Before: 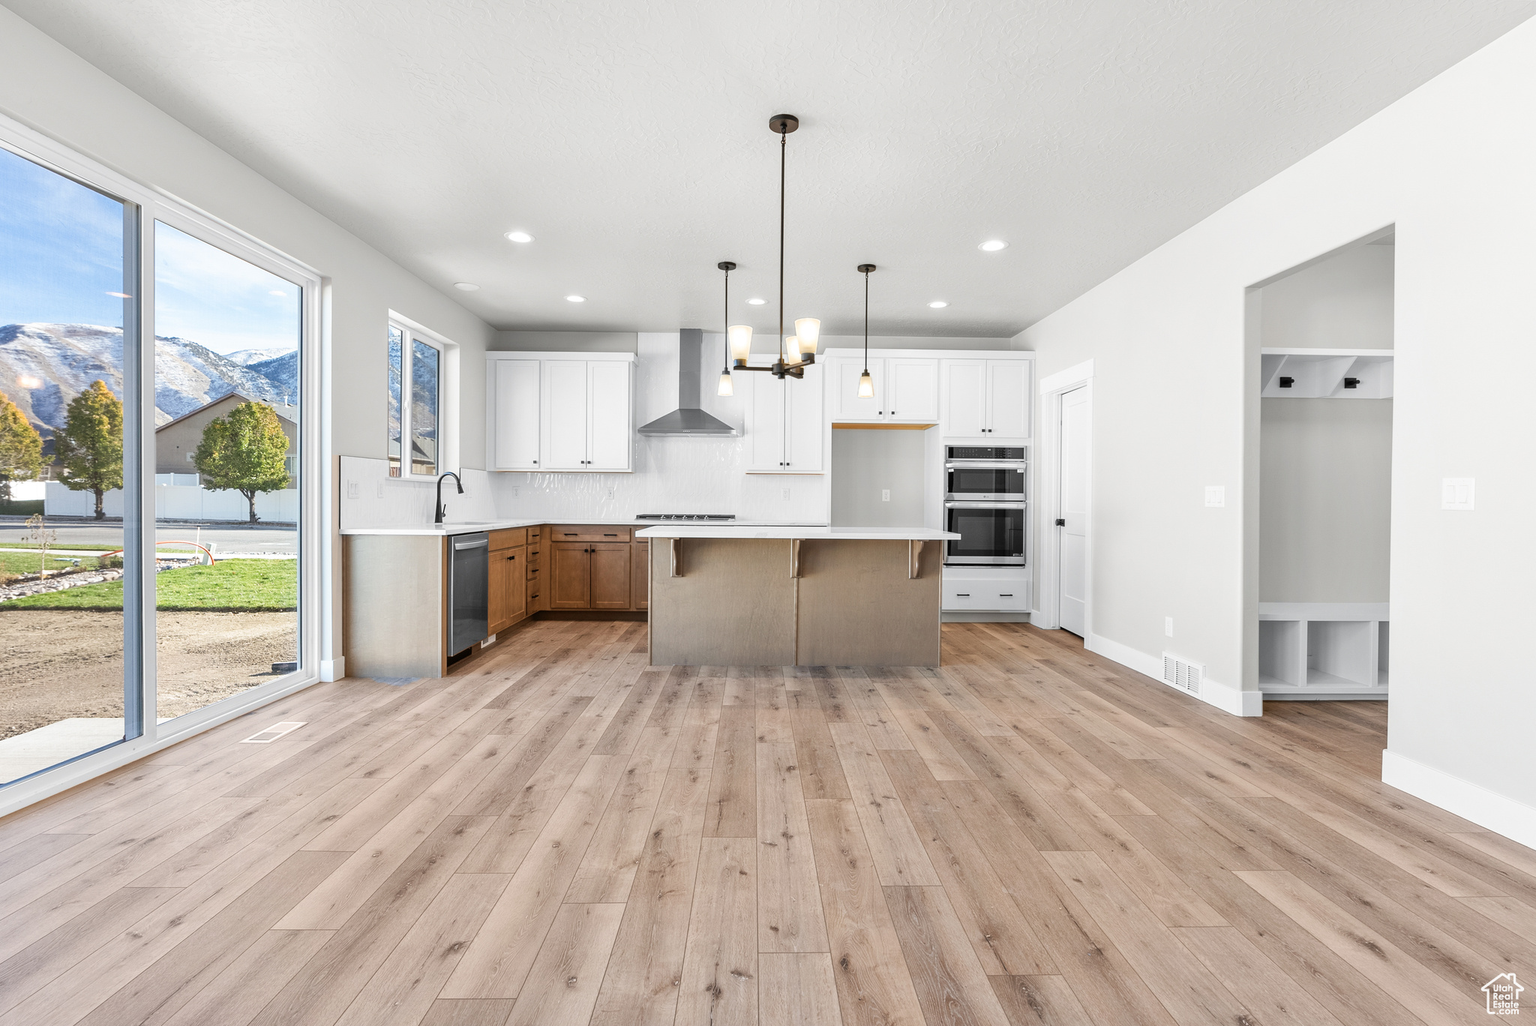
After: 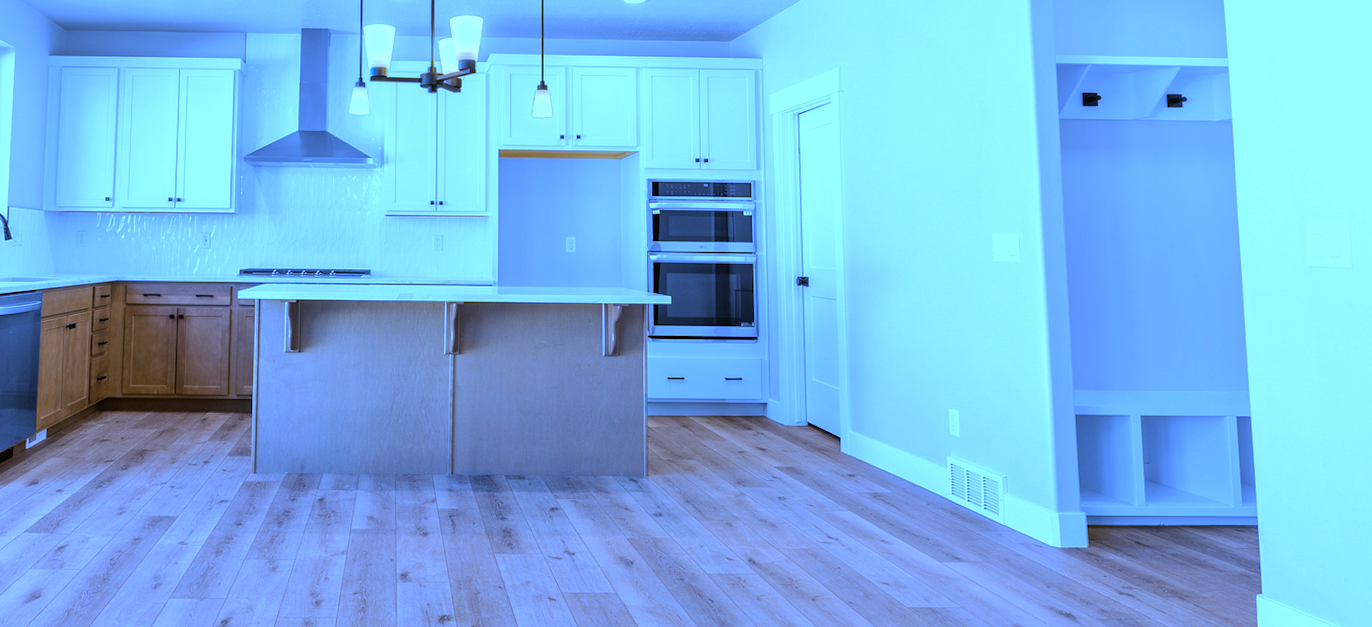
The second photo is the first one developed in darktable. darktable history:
color balance rgb: perceptual saturation grading › global saturation 36%, perceptual brilliance grading › global brilliance 10%, global vibrance 20%
rotate and perspective: rotation 0.215°, lens shift (vertical) -0.139, crop left 0.069, crop right 0.939, crop top 0.002, crop bottom 0.996
white balance: red 0.766, blue 1.537
crop and rotate: left 27.938%, top 27.046%, bottom 27.046%
rgb curve: curves: ch0 [(0, 0) (0.175, 0.154) (0.785, 0.663) (1, 1)]
